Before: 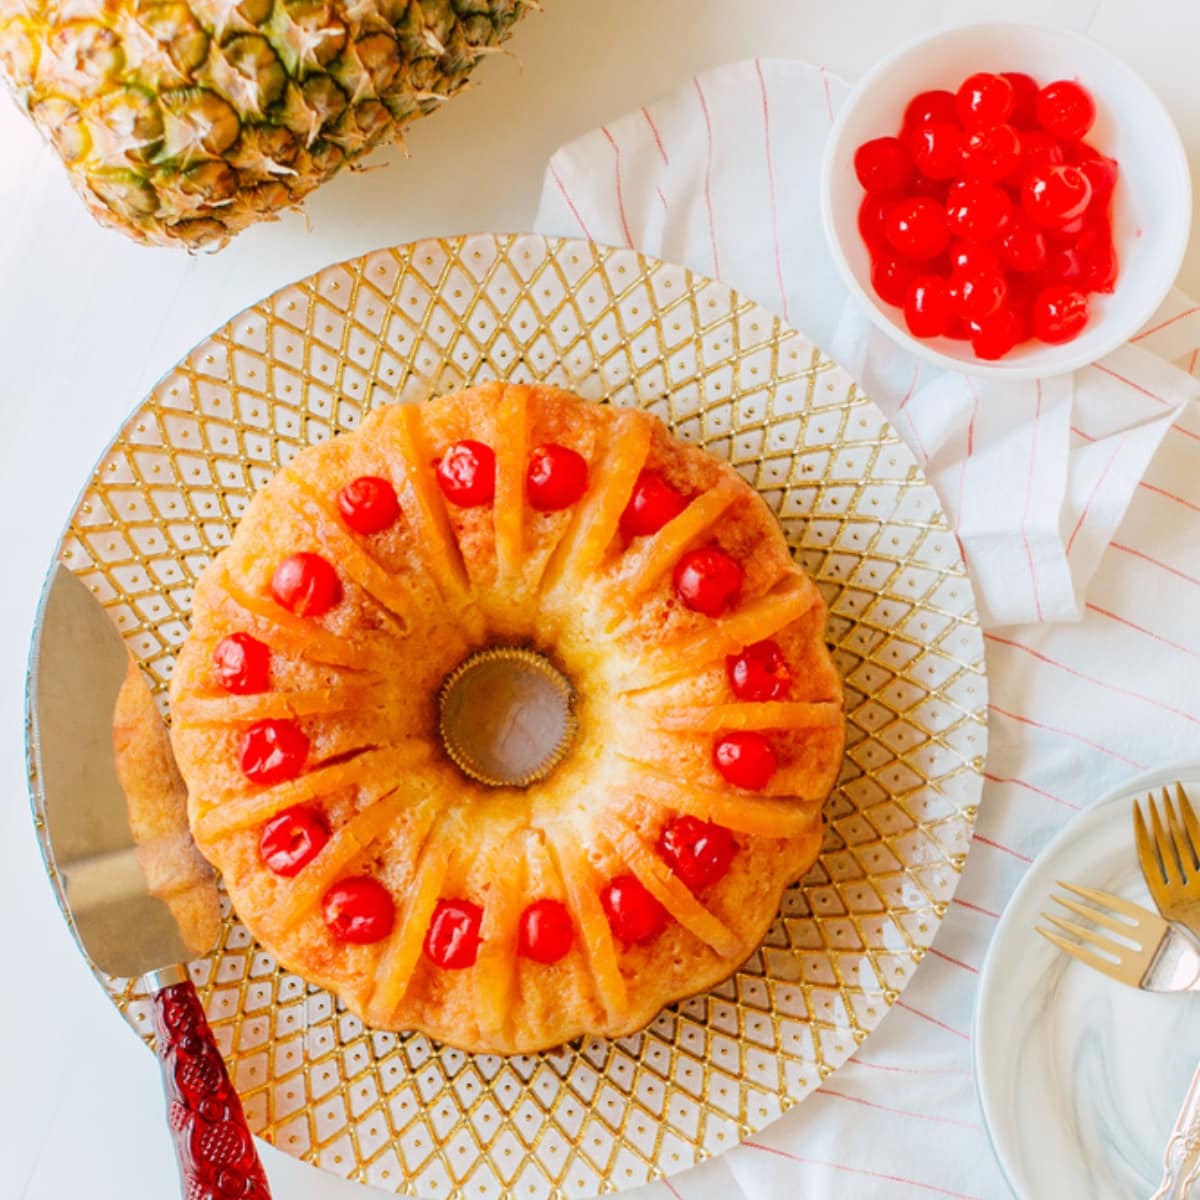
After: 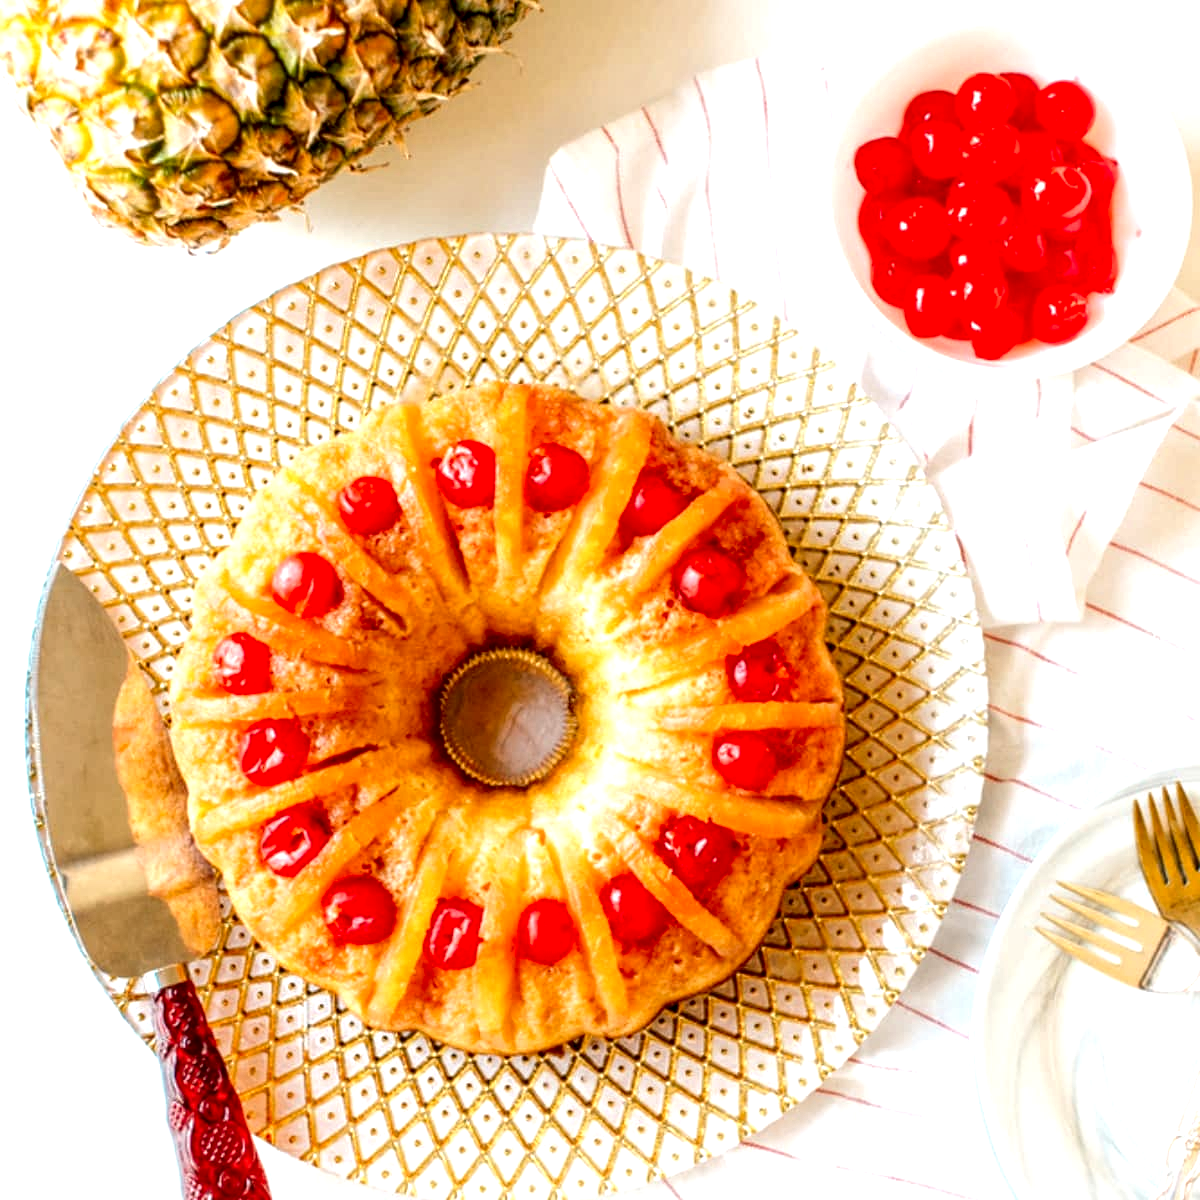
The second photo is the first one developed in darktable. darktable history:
exposure: exposure 0.6 EV, compensate highlight preservation false
local contrast: detail 160%
